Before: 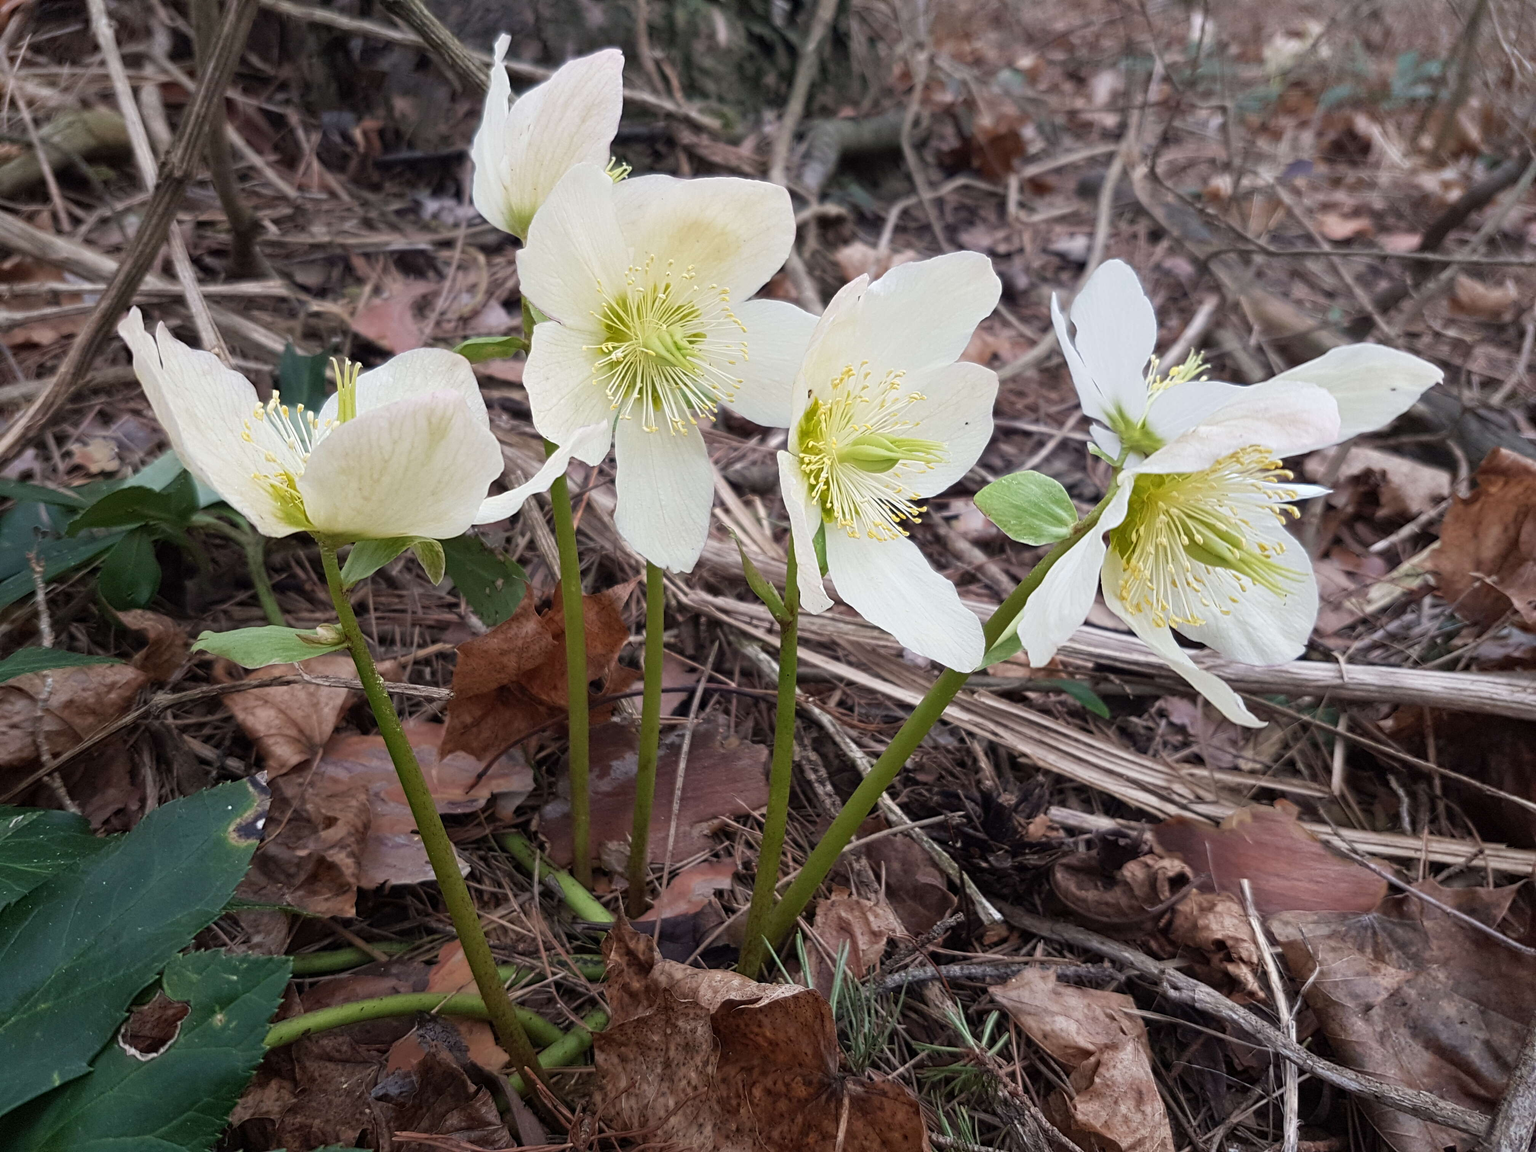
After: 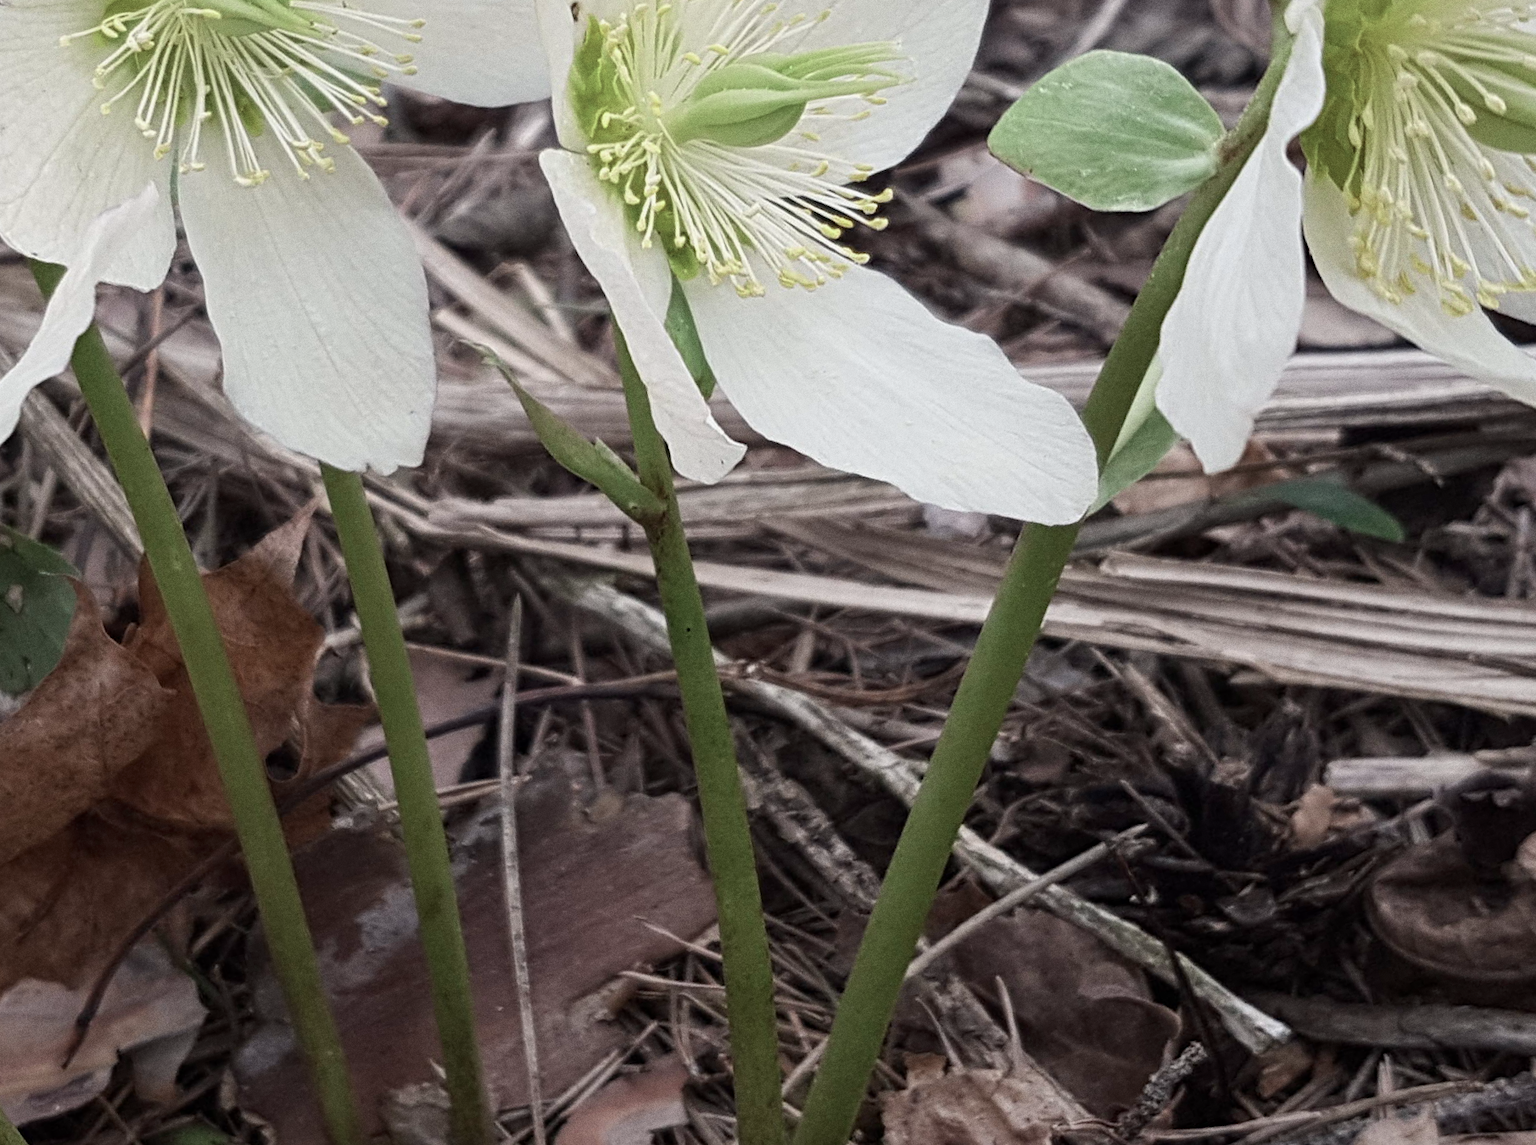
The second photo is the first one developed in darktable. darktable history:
grain: coarseness 0.47 ISO
contrast brightness saturation: contrast 0.1, saturation -0.36
rotate and perspective: rotation -14.8°, crop left 0.1, crop right 0.903, crop top 0.25, crop bottom 0.748
crop: left 31.379%, top 24.658%, right 20.326%, bottom 6.628%
shadows and highlights: shadows -20, white point adjustment -2, highlights -35
color zones: curves: ch2 [(0, 0.5) (0.143, 0.517) (0.286, 0.571) (0.429, 0.522) (0.571, 0.5) (0.714, 0.5) (0.857, 0.5) (1, 0.5)]
